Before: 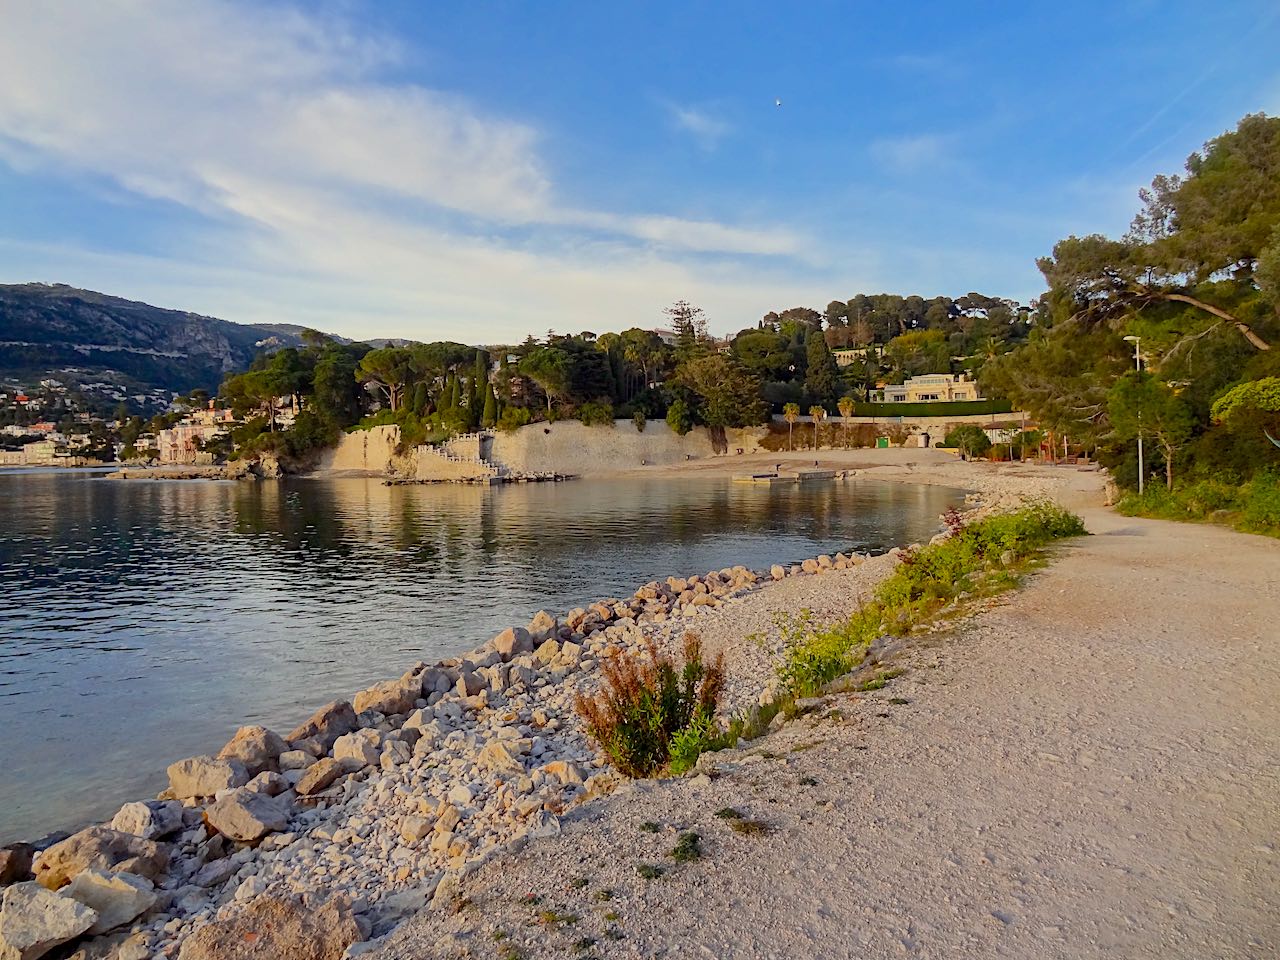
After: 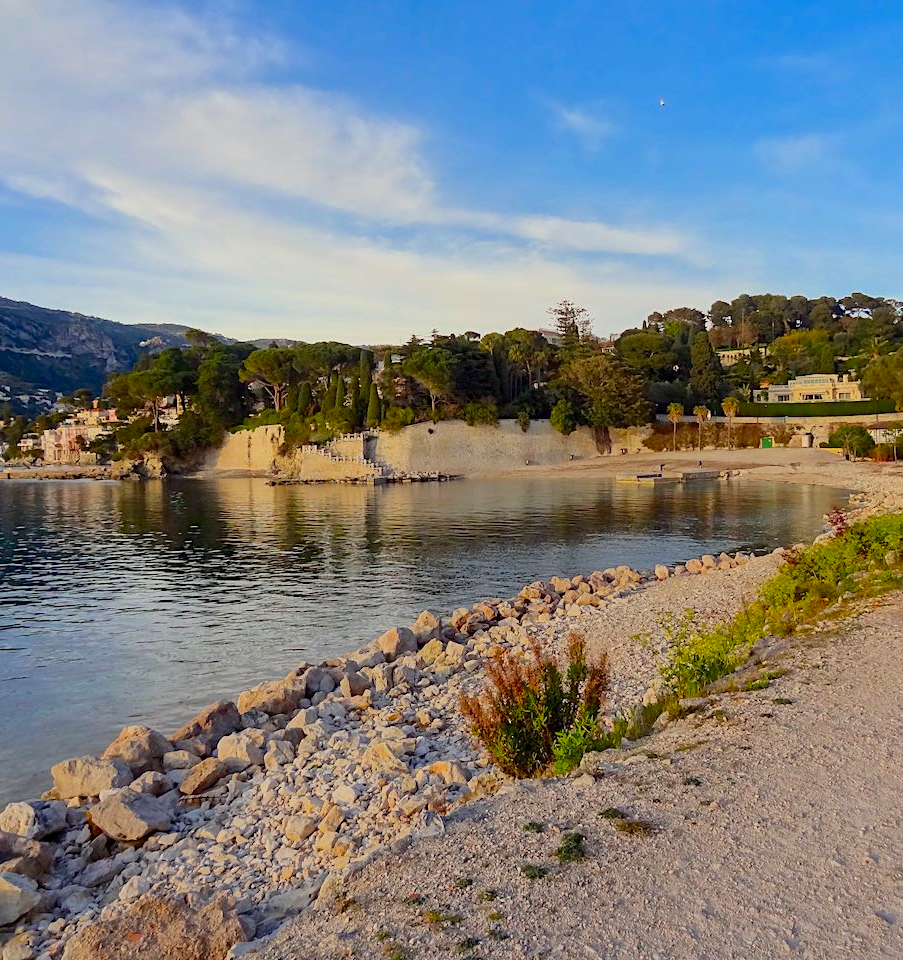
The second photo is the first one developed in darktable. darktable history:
contrast brightness saturation: contrast 0.039, saturation 0.164
crop and rotate: left 9.081%, right 20.359%
